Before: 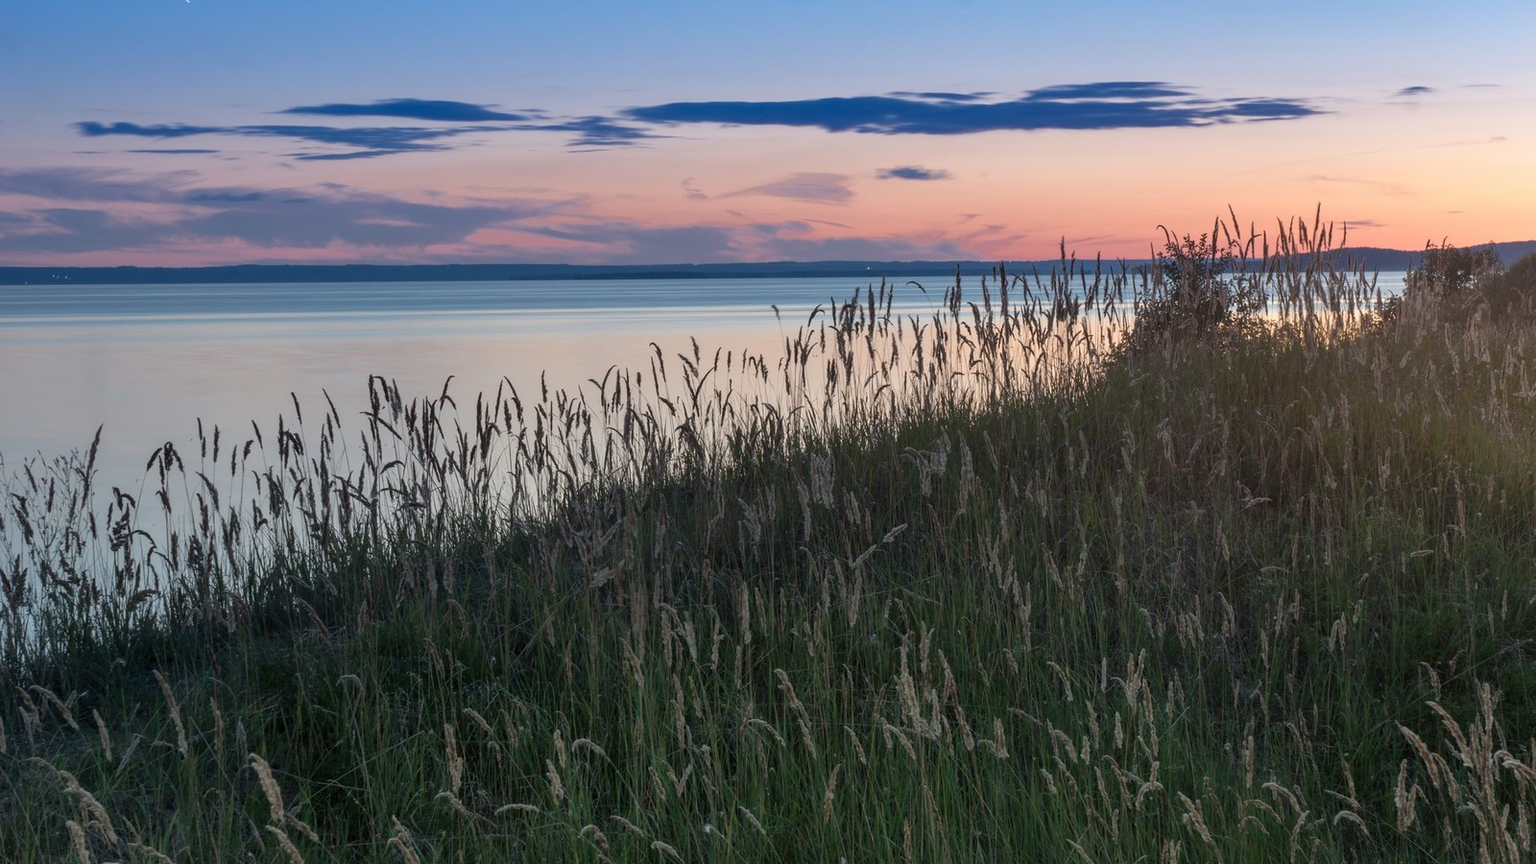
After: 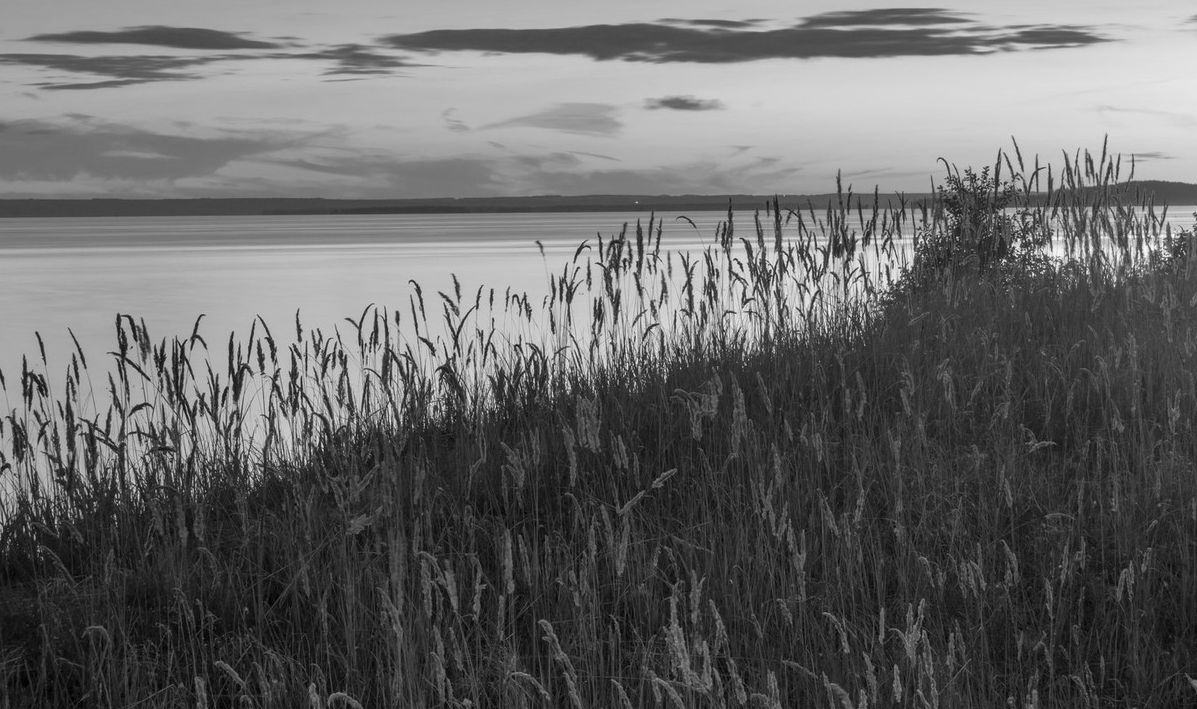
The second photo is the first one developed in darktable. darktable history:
crop: left 16.768%, top 8.653%, right 8.362%, bottom 12.485%
contrast brightness saturation: saturation -1
color calibration: output R [1.063, -0.012, -0.003, 0], output G [0, 1.022, 0.021, 0], output B [-0.079, 0.047, 1, 0], illuminant custom, x 0.389, y 0.387, temperature 3838.64 K
